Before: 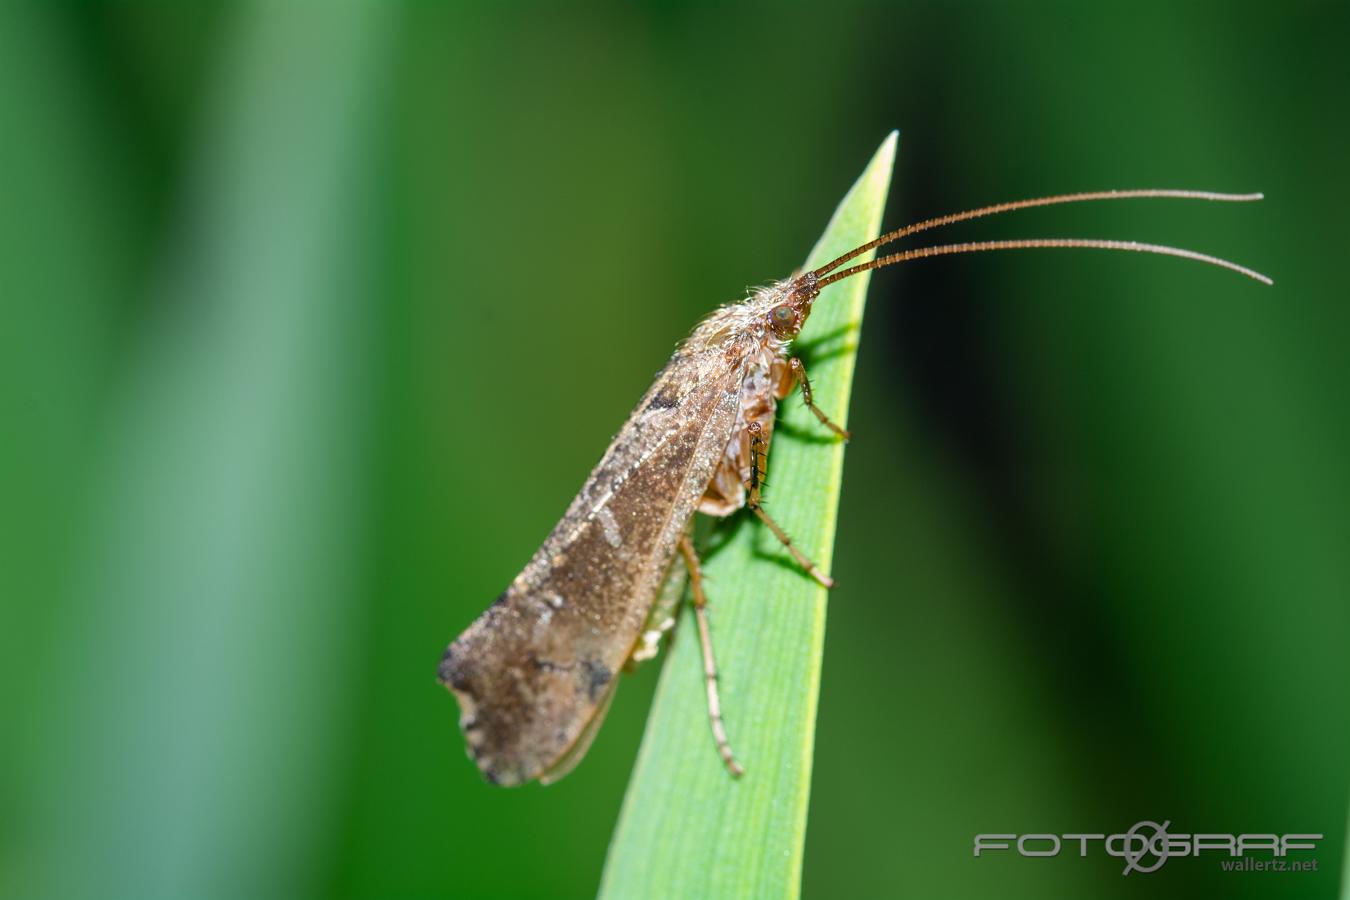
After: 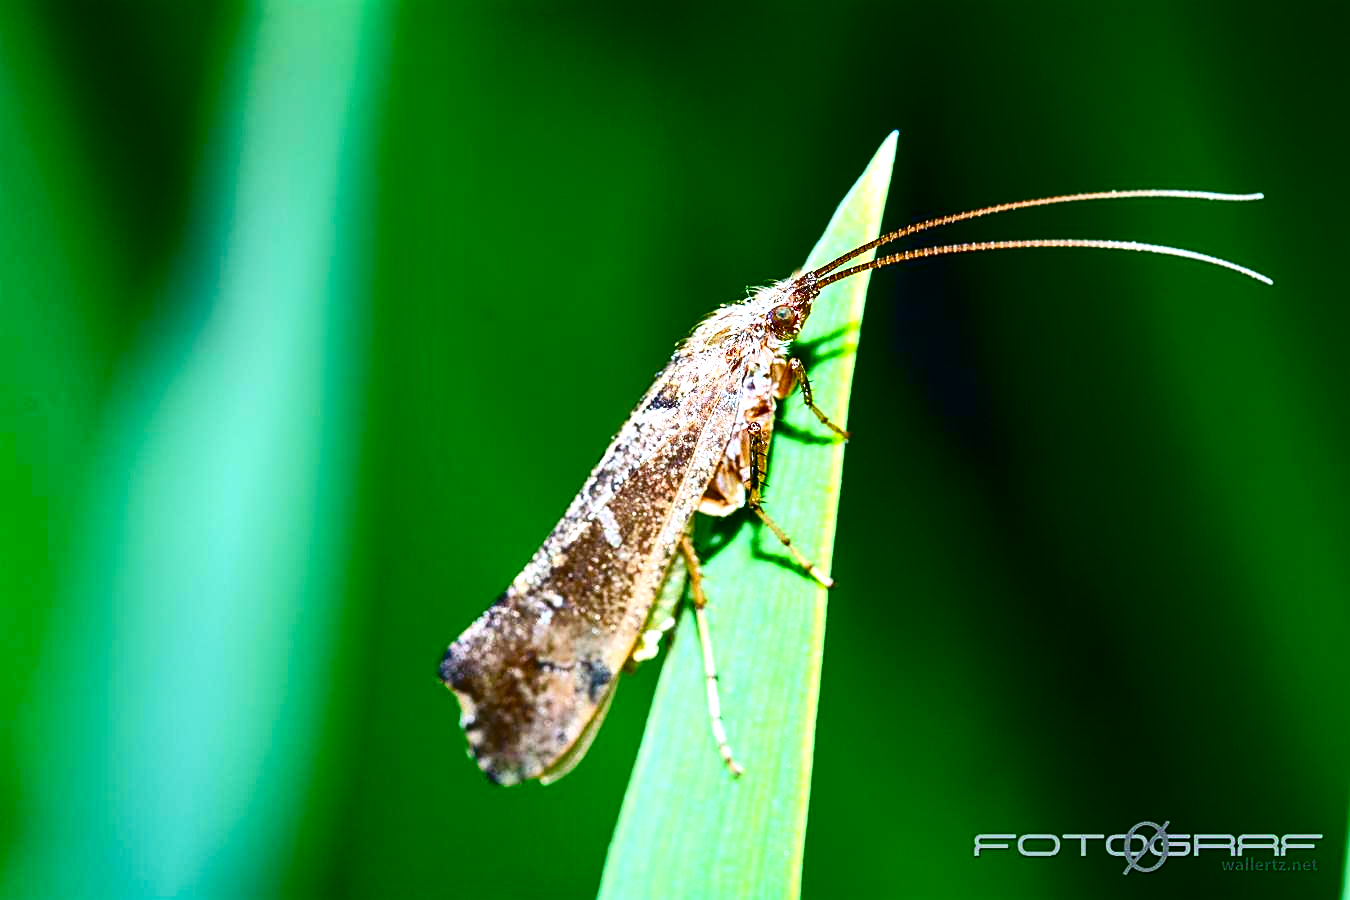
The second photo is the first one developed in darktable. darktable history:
exposure: black level correction 0, exposure 0.691 EV, compensate highlight preservation false
color calibration: output R [1.003, 0.027, -0.041, 0], output G [-0.018, 1.043, -0.038, 0], output B [0.071, -0.086, 1.017, 0], x 0.37, y 0.382, temperature 4306.42 K
tone curve: curves: ch0 [(0, 0) (0.003, 0.009) (0.011, 0.019) (0.025, 0.034) (0.044, 0.057) (0.069, 0.082) (0.1, 0.104) (0.136, 0.131) (0.177, 0.165) (0.224, 0.212) (0.277, 0.279) (0.335, 0.342) (0.399, 0.401) (0.468, 0.477) (0.543, 0.572) (0.623, 0.675) (0.709, 0.772) (0.801, 0.85) (0.898, 0.942) (1, 1)], color space Lab, independent channels, preserve colors none
contrast brightness saturation: contrast 0.189, brightness -0.231, saturation 0.113
color balance rgb: shadows lift › chroma 0.671%, shadows lift › hue 115.34°, perceptual saturation grading › global saturation 24.361%, perceptual saturation grading › highlights -24.396%, perceptual saturation grading › mid-tones 24.082%, perceptual saturation grading › shadows 40.719%, global vibrance 25.061%, contrast 9.63%
sharpen: on, module defaults
